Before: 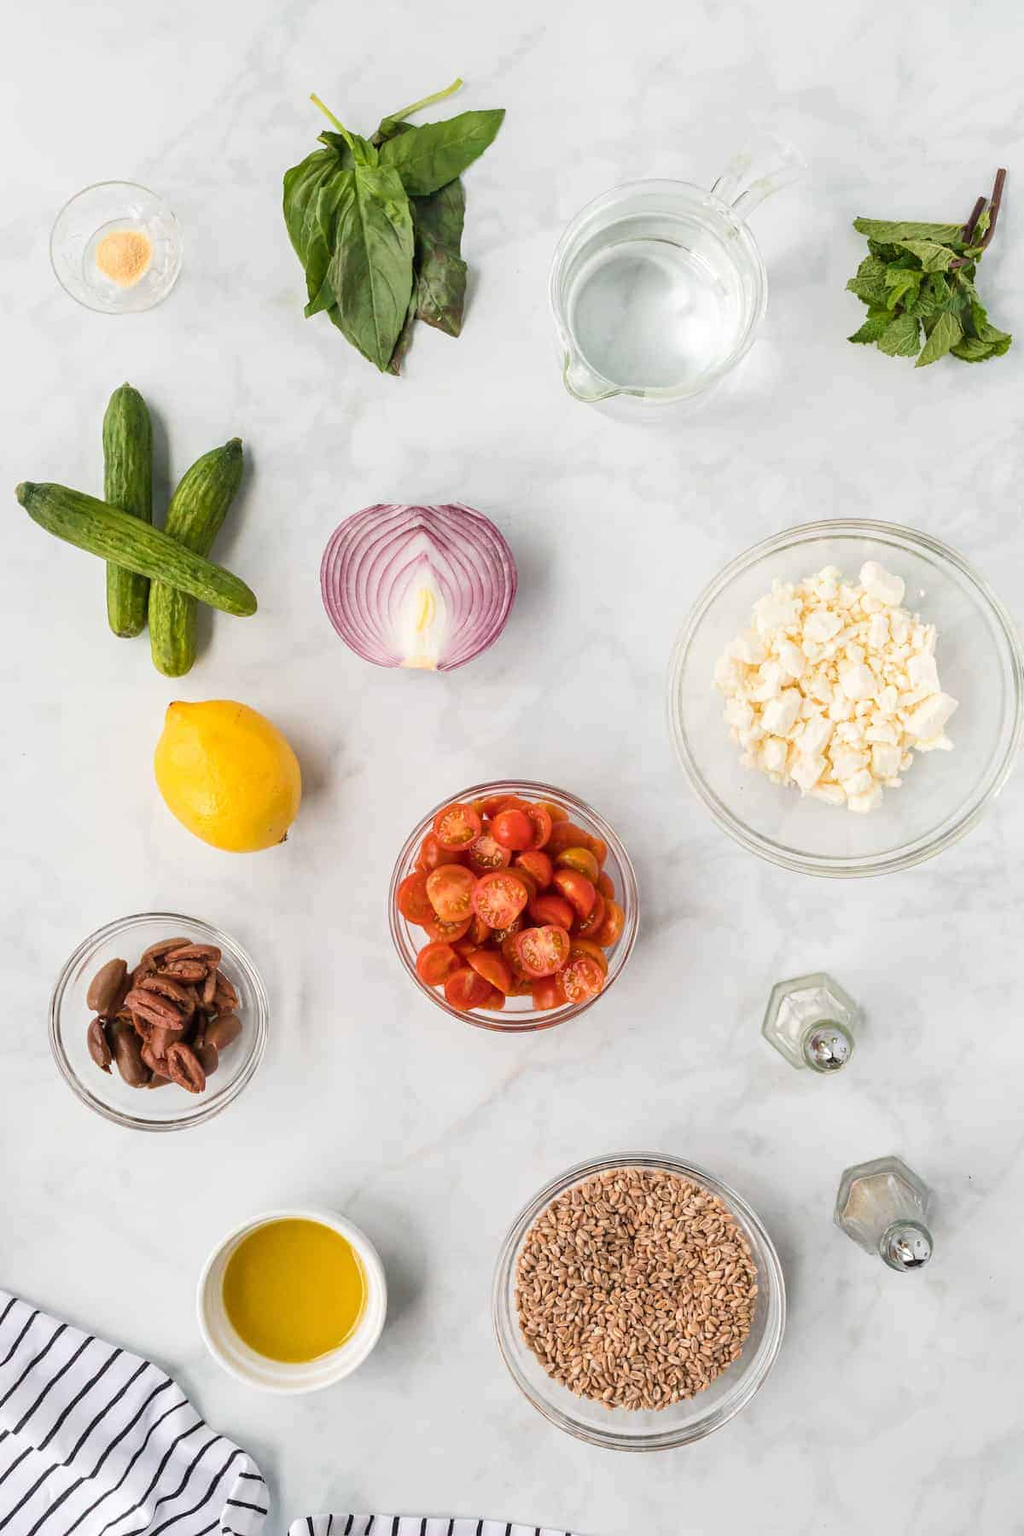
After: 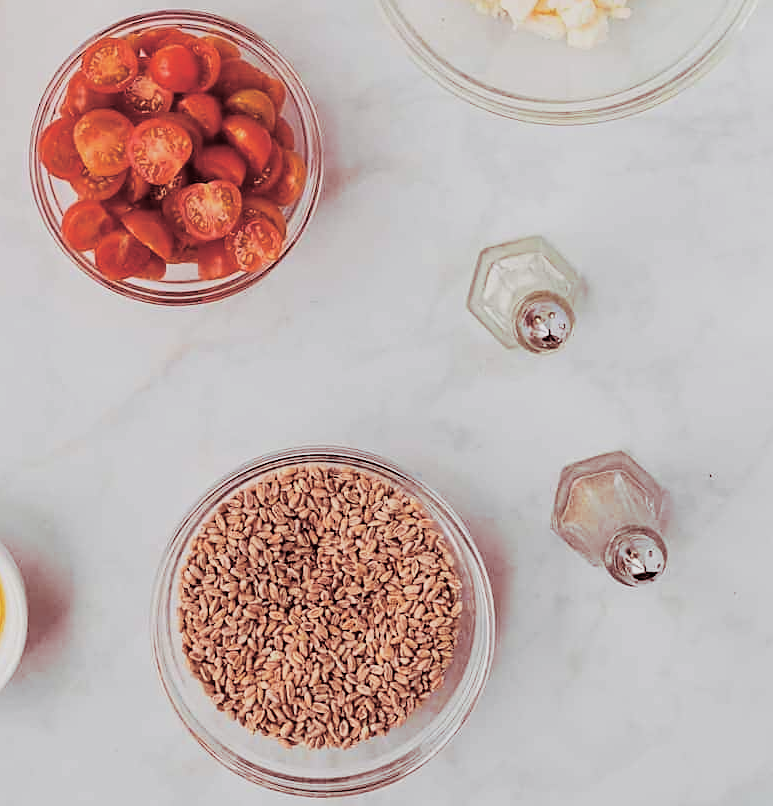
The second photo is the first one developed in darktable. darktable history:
split-toning: highlights › hue 187.2°, highlights › saturation 0.83, balance -68.05, compress 56.43%
crop and rotate: left 35.509%, top 50.238%, bottom 4.934%
sharpen: on, module defaults
filmic rgb: black relative exposure -7.65 EV, white relative exposure 4.56 EV, hardness 3.61, contrast 1.05
color balance: lift [1, 1, 0.999, 1.001], gamma [1, 1.003, 1.005, 0.995], gain [1, 0.992, 0.988, 1.012], contrast 5%, output saturation 110%
